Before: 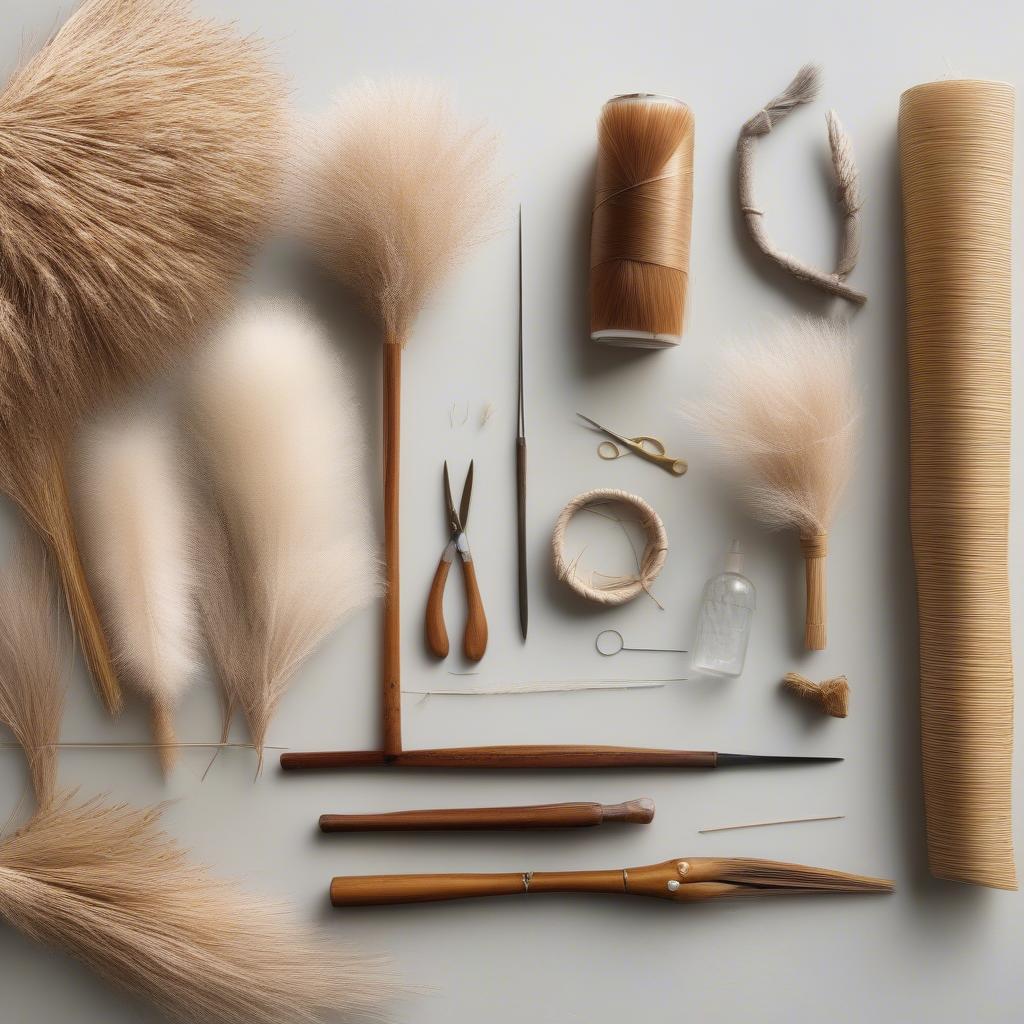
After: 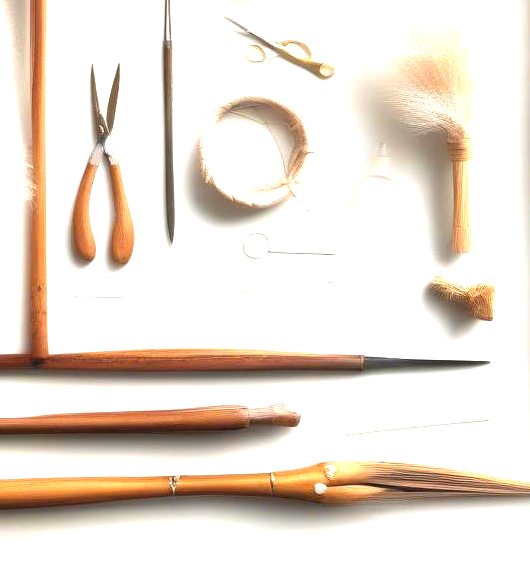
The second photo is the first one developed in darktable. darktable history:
crop: left 34.479%, top 38.822%, right 13.718%, bottom 5.172%
levels: mode automatic
exposure: exposure 2 EV, compensate exposure bias true, compensate highlight preservation false
